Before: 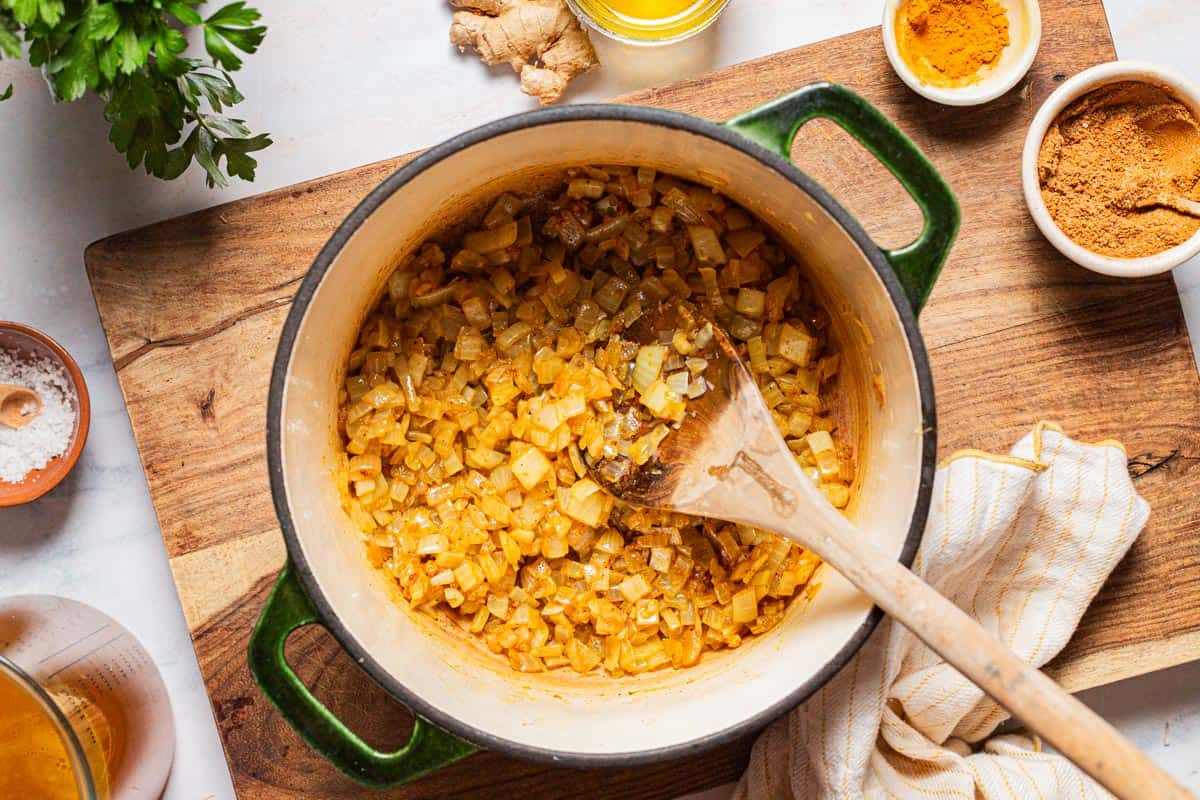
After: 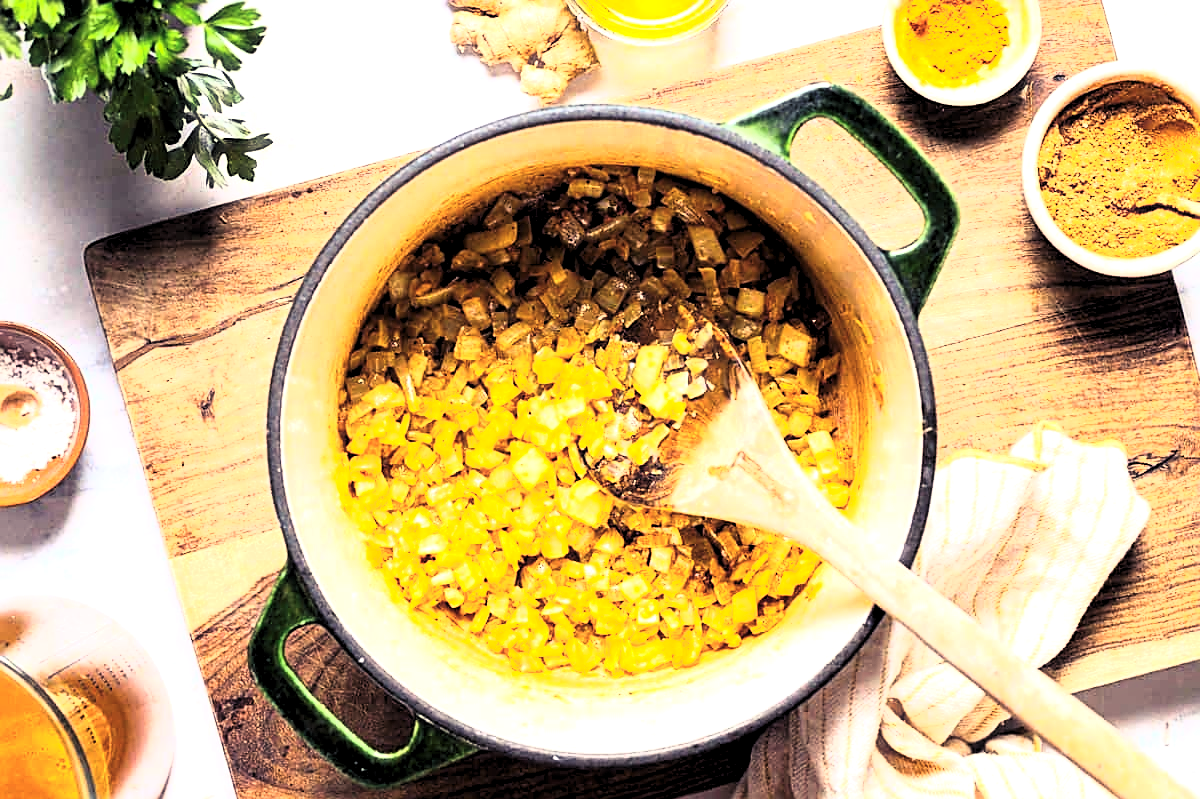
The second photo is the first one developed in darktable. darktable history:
haze removal: strength -0.095, adaptive false
color balance rgb: shadows lift › luminance -28.592%, shadows lift › chroma 14.765%, shadows lift › hue 270.26°, perceptual saturation grading › global saturation 19.485%
contrast brightness saturation: contrast 0.14, brightness 0.22
crop: bottom 0.068%
exposure: black level correction 0, exposure 0.703 EV, compensate highlight preservation false
tone curve: curves: ch0 [(0, 0) (0.003, 0) (0.011, 0.001) (0.025, 0.003) (0.044, 0.004) (0.069, 0.007) (0.1, 0.01) (0.136, 0.033) (0.177, 0.082) (0.224, 0.141) (0.277, 0.208) (0.335, 0.282) (0.399, 0.363) (0.468, 0.451) (0.543, 0.545) (0.623, 0.647) (0.709, 0.756) (0.801, 0.87) (0.898, 0.972) (1, 1)], color space Lab, independent channels, preserve colors none
sharpen: on, module defaults
levels: levels [0.116, 0.574, 1]
